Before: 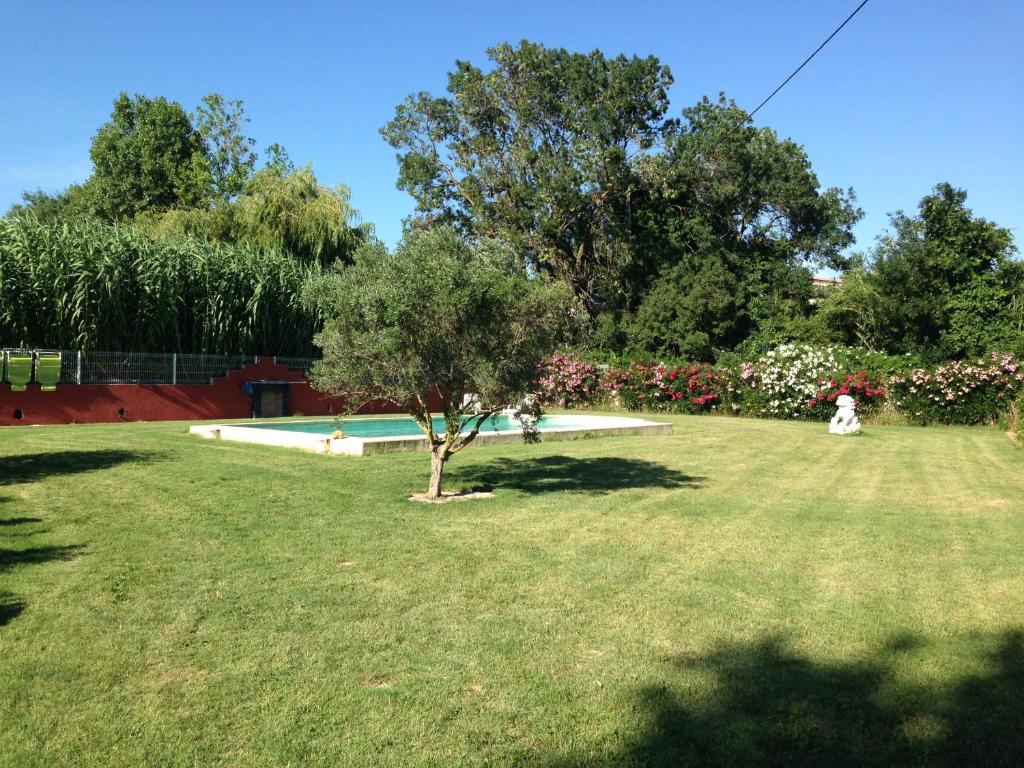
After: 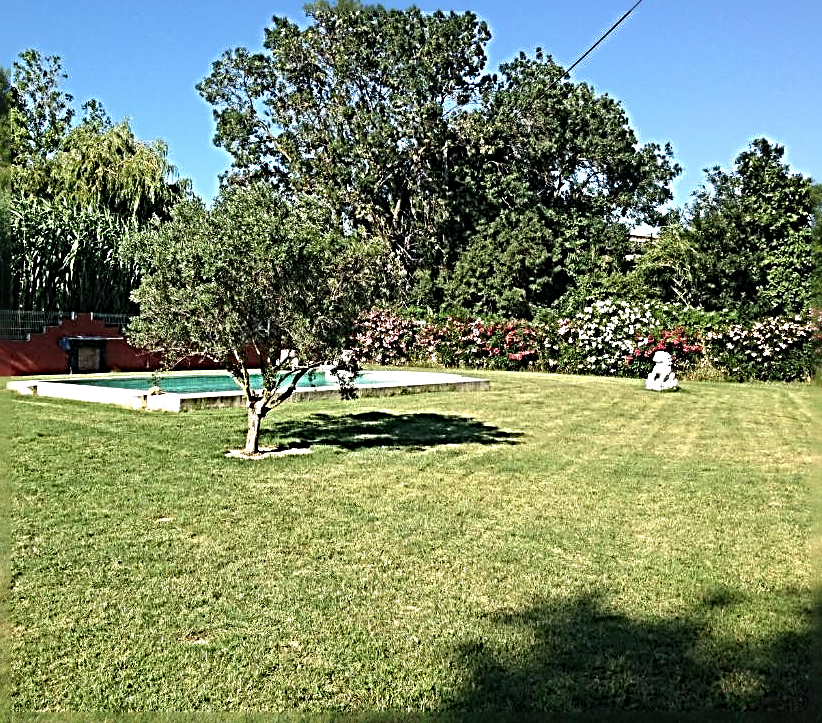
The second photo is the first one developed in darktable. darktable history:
sharpen: radius 4.001, amount 2
crop and rotate: left 17.959%, top 5.771%, right 1.742%
